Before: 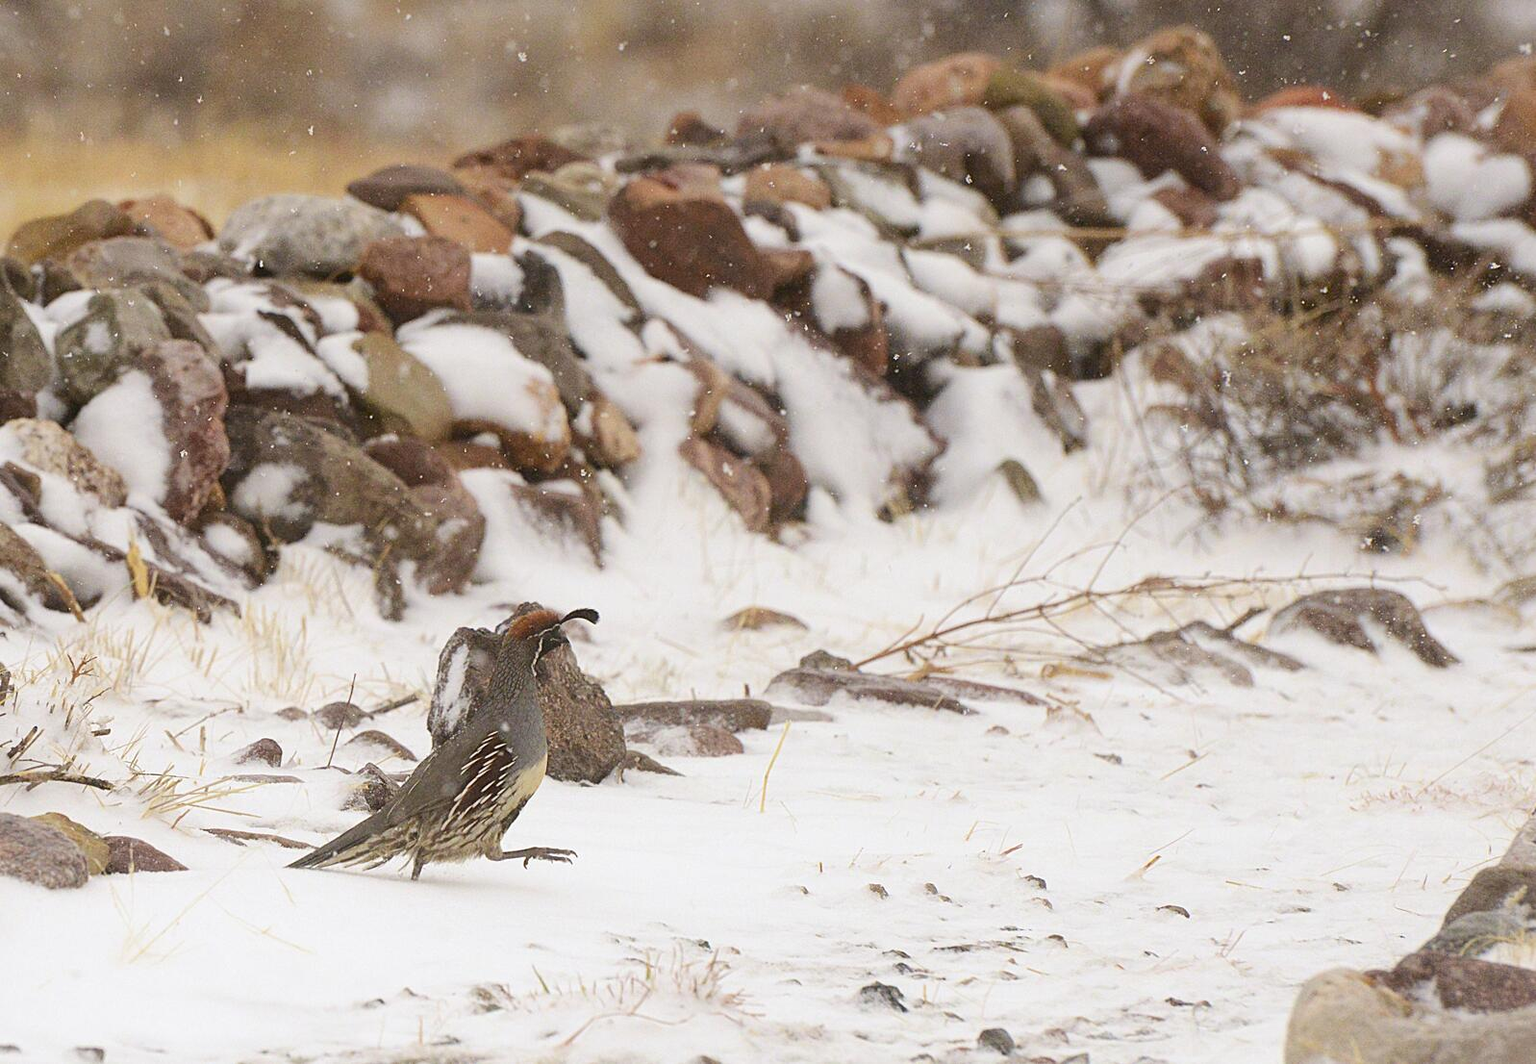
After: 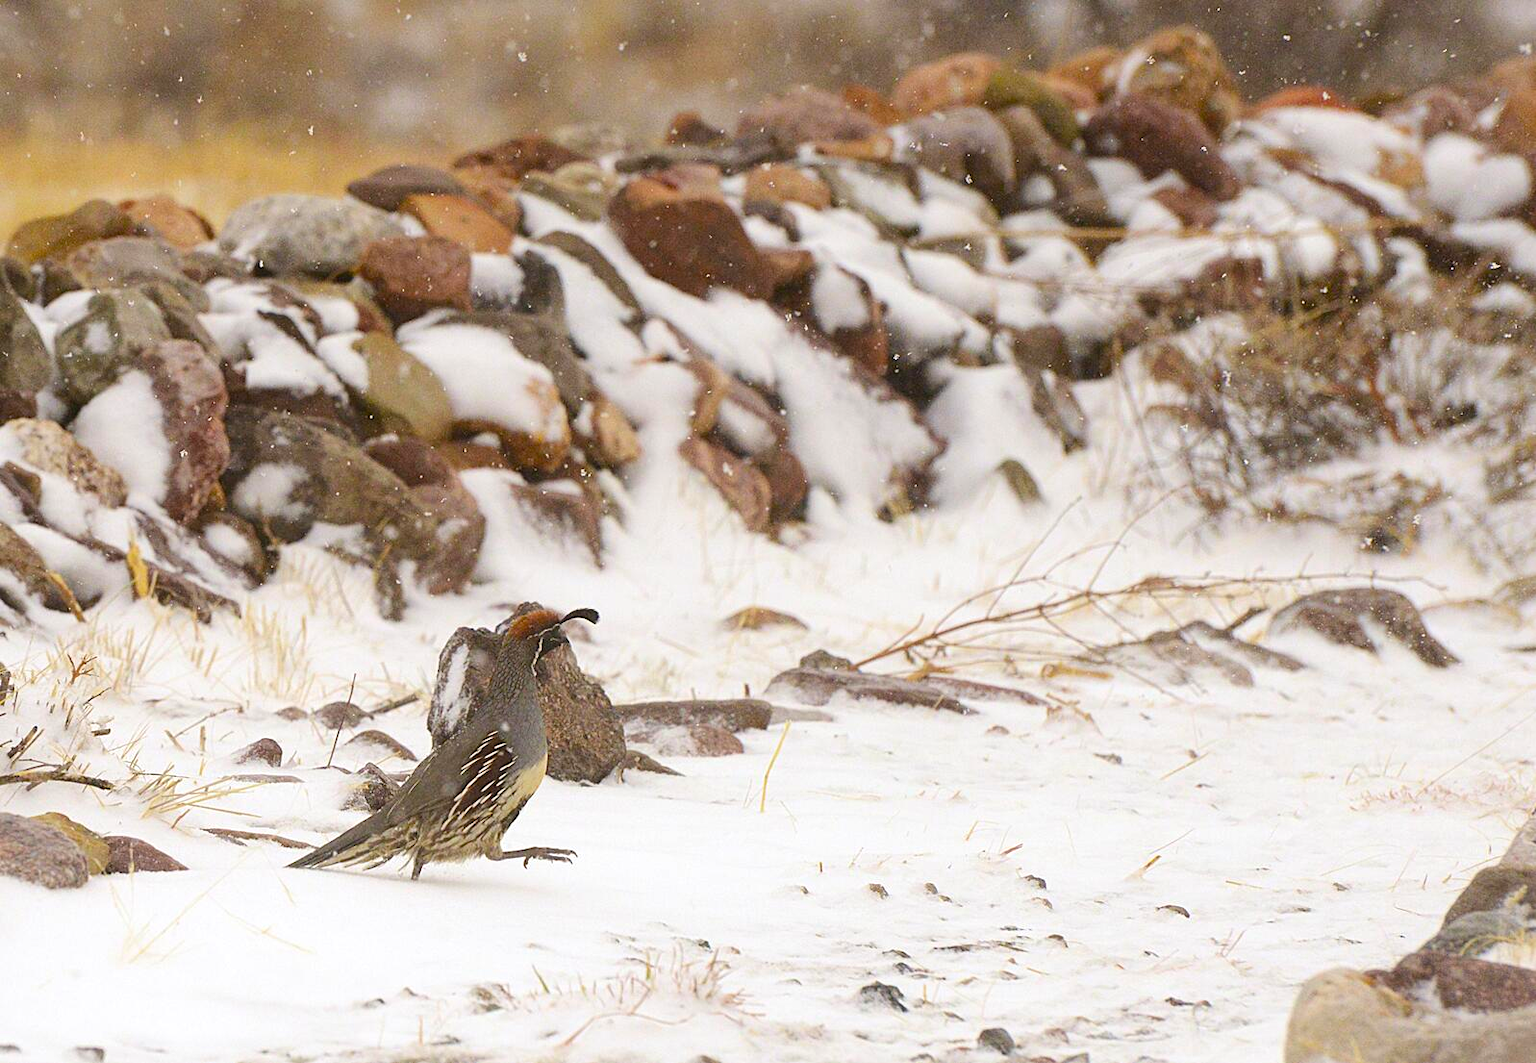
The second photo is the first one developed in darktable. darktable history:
color balance rgb: perceptual saturation grading › global saturation 30.644%, perceptual brilliance grading › global brilliance 3.164%
